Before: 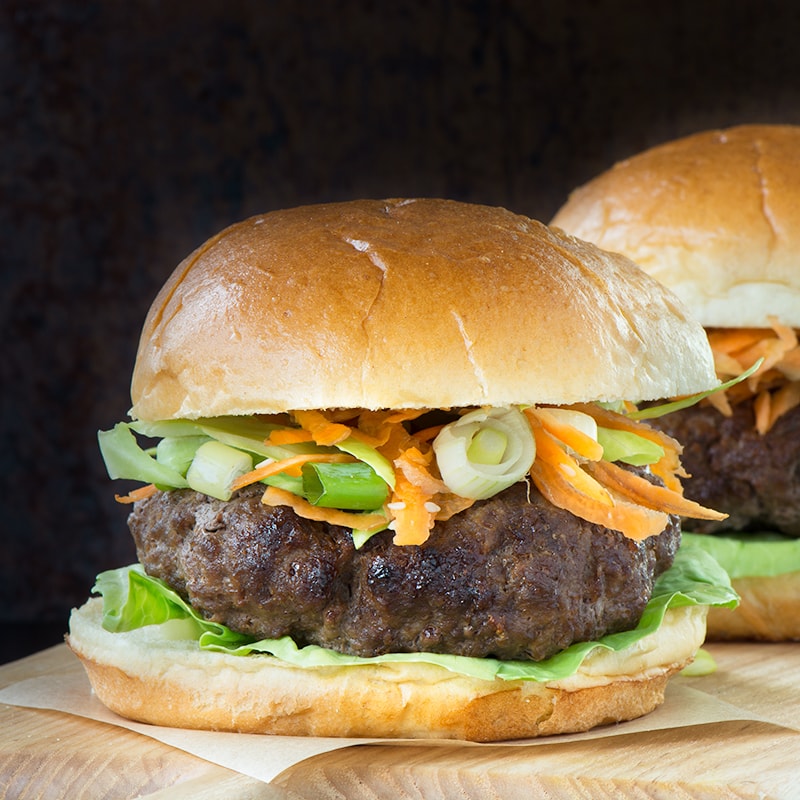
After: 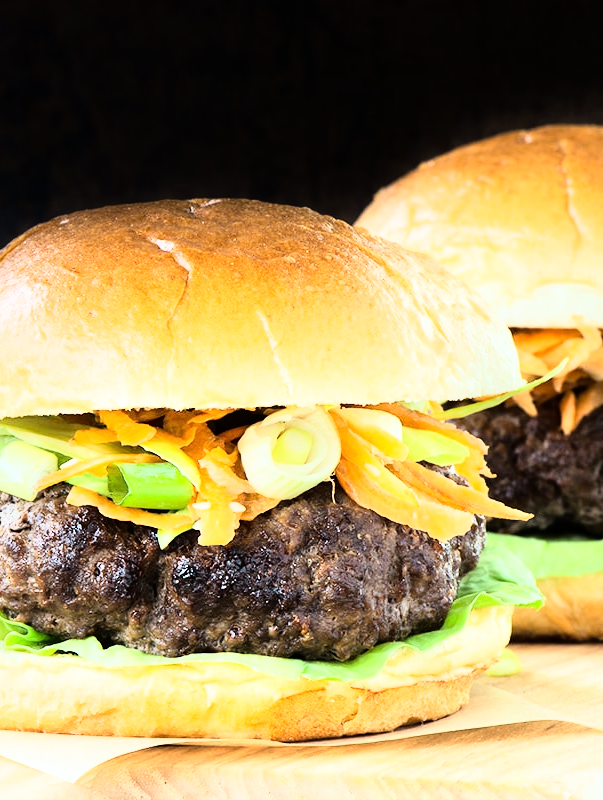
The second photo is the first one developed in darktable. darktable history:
tone equalizer: on, module defaults
rgb curve: curves: ch0 [(0, 0) (0.21, 0.15) (0.24, 0.21) (0.5, 0.75) (0.75, 0.96) (0.89, 0.99) (1, 1)]; ch1 [(0, 0.02) (0.21, 0.13) (0.25, 0.2) (0.5, 0.67) (0.75, 0.9) (0.89, 0.97) (1, 1)]; ch2 [(0, 0.02) (0.21, 0.13) (0.25, 0.2) (0.5, 0.67) (0.75, 0.9) (0.89, 0.97) (1, 1)], compensate middle gray true
crop and rotate: left 24.6%
